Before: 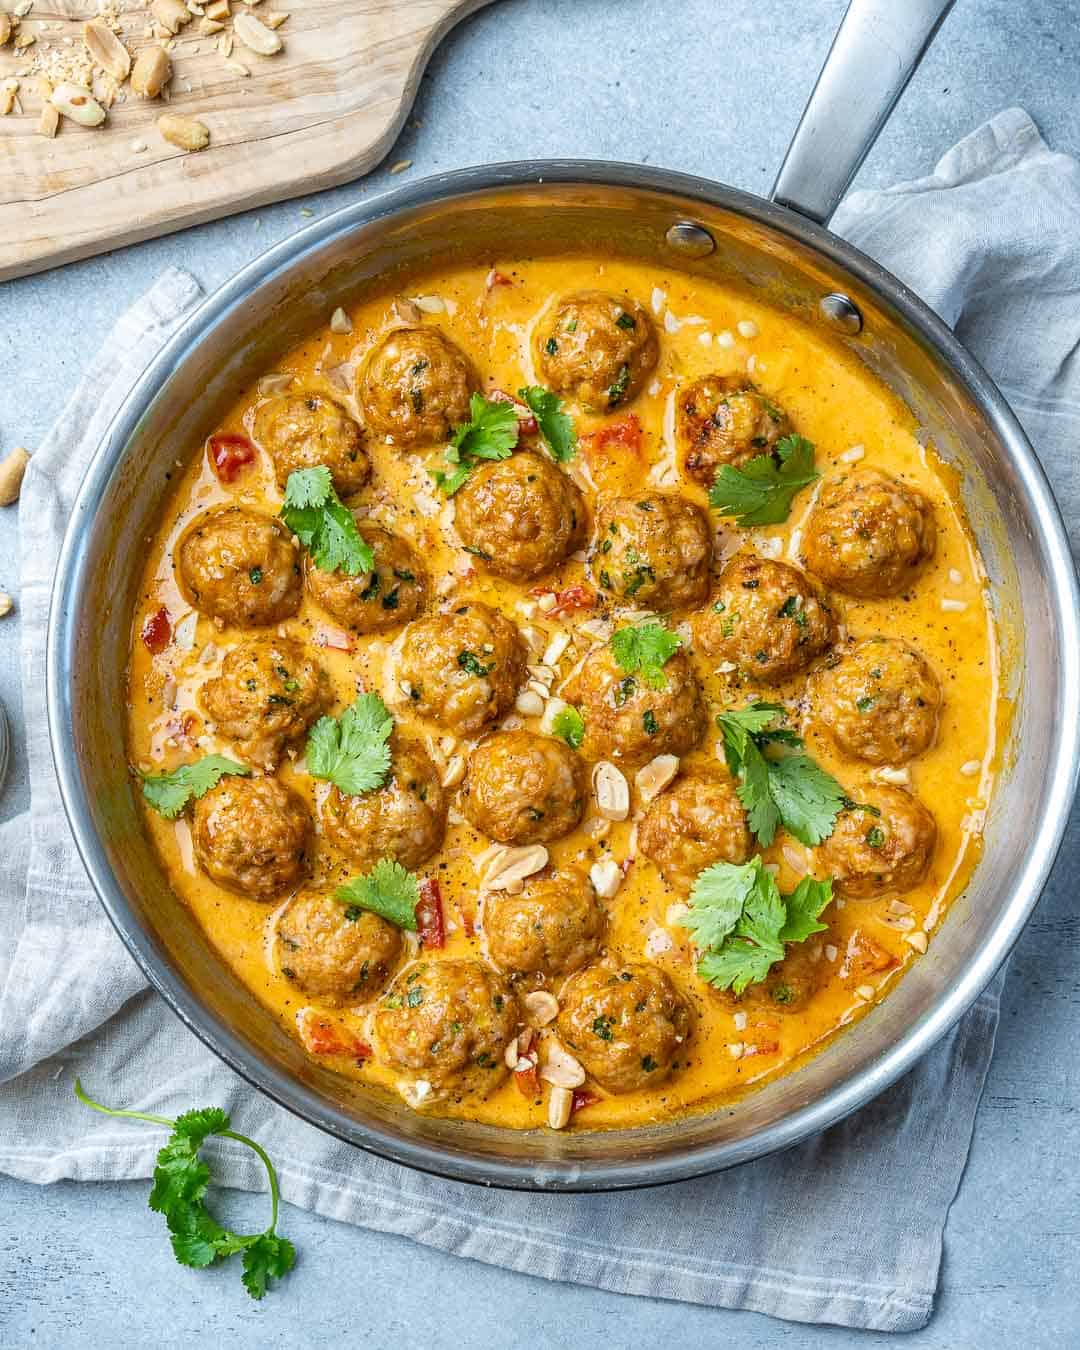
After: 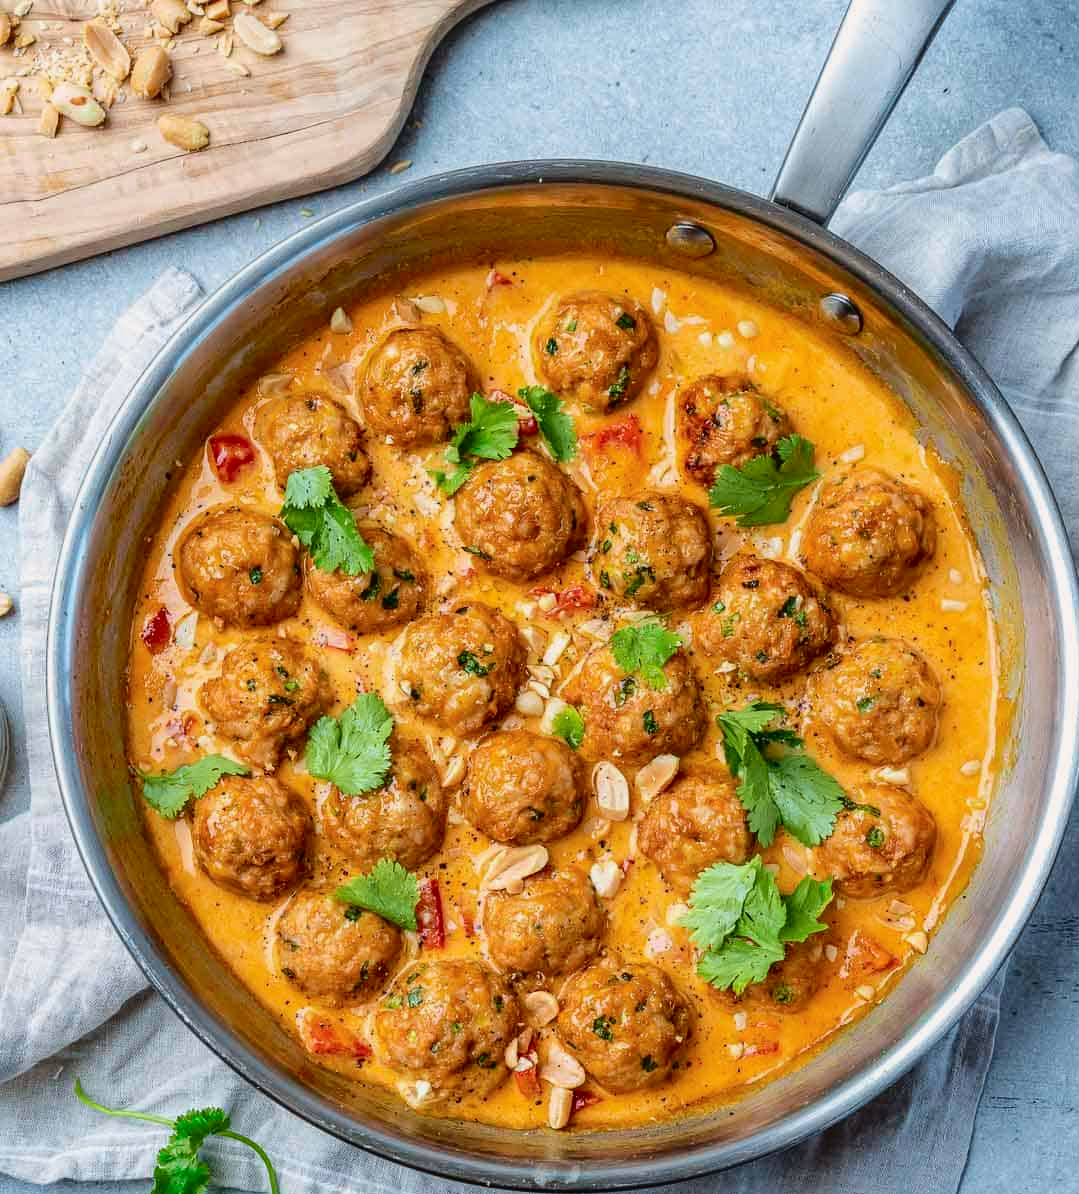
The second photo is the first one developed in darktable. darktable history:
tone curve: curves: ch0 [(0, 0.013) (0.175, 0.11) (0.337, 0.304) (0.498, 0.485) (0.78, 0.742) (0.993, 0.954)]; ch1 [(0, 0) (0.294, 0.184) (0.359, 0.34) (0.362, 0.35) (0.43, 0.41) (0.469, 0.463) (0.495, 0.502) (0.54, 0.563) (0.612, 0.641) (1, 1)]; ch2 [(0, 0) (0.44, 0.437) (0.495, 0.502) (0.524, 0.534) (0.557, 0.56) (0.634, 0.654) (0.728, 0.722) (1, 1)], color space Lab, independent channels, preserve colors none
crop and rotate: top 0%, bottom 11.49%
